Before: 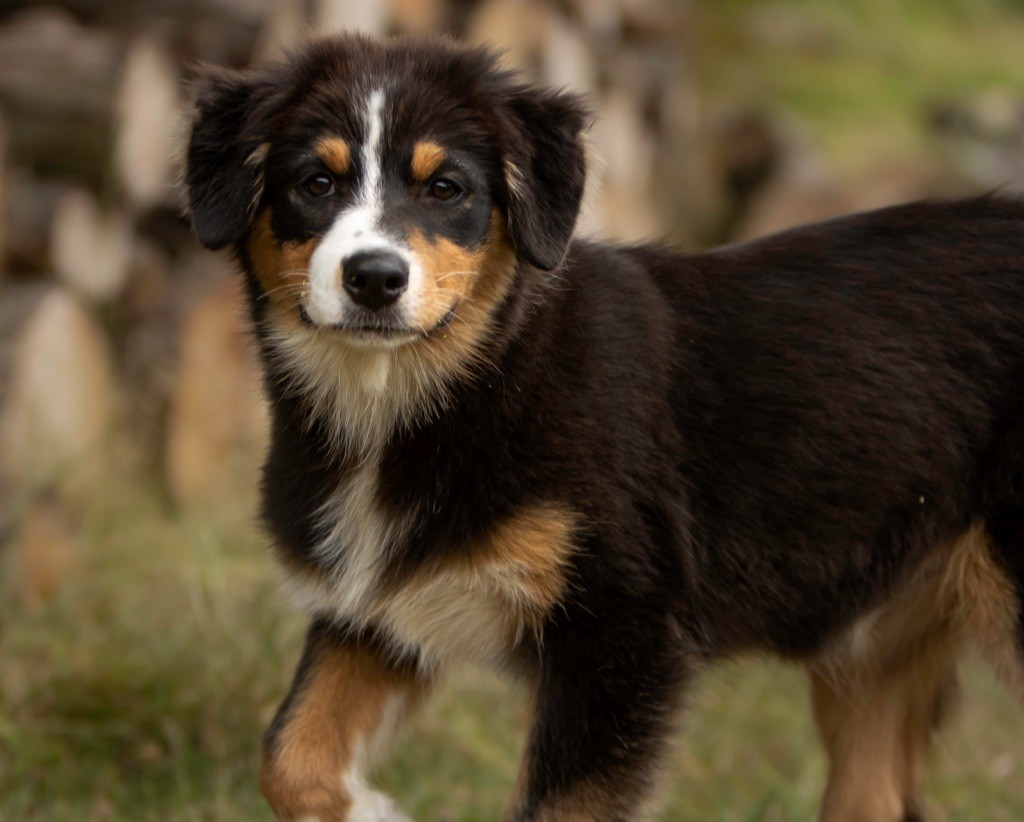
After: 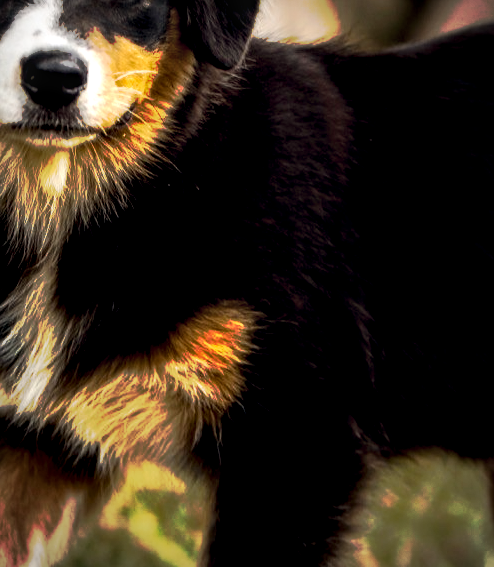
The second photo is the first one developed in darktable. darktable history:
crop: left 31.376%, top 24.567%, right 20.298%, bottom 6.39%
local contrast: detail 150%
exposure: black level correction 0.013, compensate exposure bias true, compensate highlight preservation false
color balance rgb: power › hue 310.64°, global offset › chroma 0.052%, global offset › hue 253.83°, perceptual saturation grading › global saturation 25.25%
vignetting: fall-off radius 60.37%, unbound false
tone curve: curves: ch0 [(0, 0) (0.003, 0.003) (0.011, 0.011) (0.025, 0.024) (0.044, 0.043) (0.069, 0.067) (0.1, 0.096) (0.136, 0.131) (0.177, 0.171) (0.224, 0.216) (0.277, 0.267) (0.335, 0.323) (0.399, 0.384) (0.468, 0.451) (0.543, 0.678) (0.623, 0.734) (0.709, 0.795) (0.801, 0.859) (0.898, 0.928) (1, 1)], preserve colors none
tone equalizer: -8 EV -0.751 EV, -7 EV -0.717 EV, -6 EV -0.608 EV, -5 EV -0.404 EV, -3 EV 0.367 EV, -2 EV 0.6 EV, -1 EV 0.684 EV, +0 EV 0.764 EV, edges refinement/feathering 500, mask exposure compensation -1.57 EV, preserve details no
